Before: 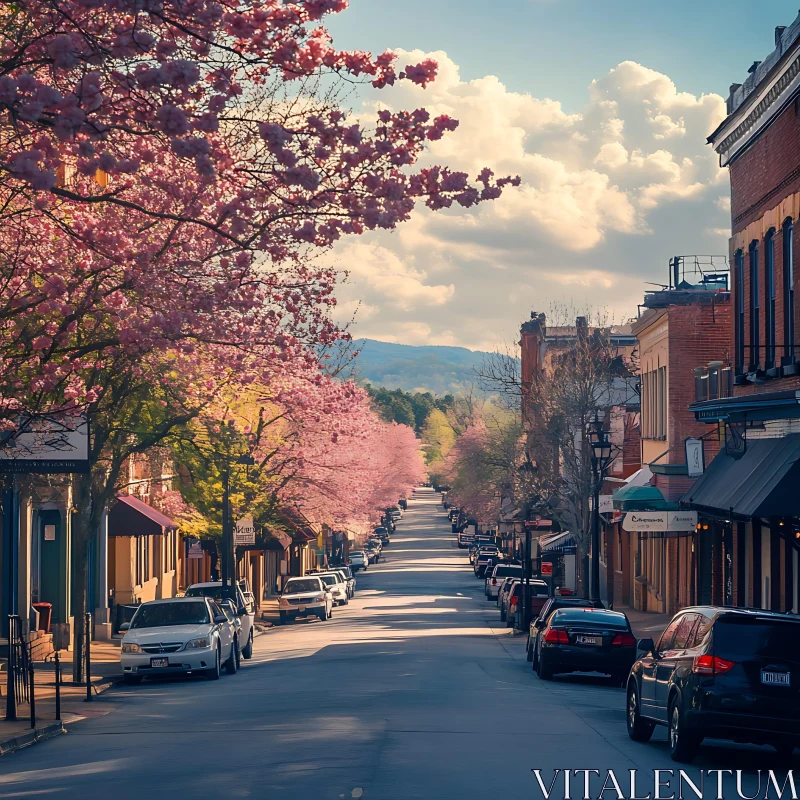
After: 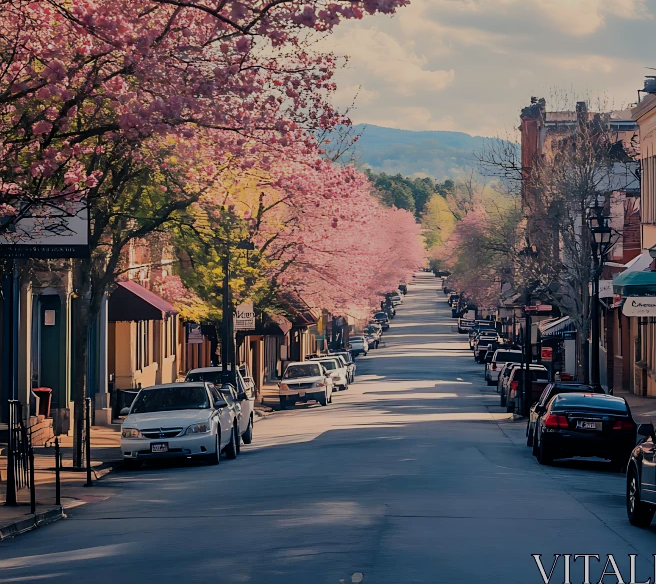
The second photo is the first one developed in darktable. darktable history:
crop: top 26.88%, right 17.998%
filmic rgb: black relative exposure -6.2 EV, white relative exposure 6.96 EV, hardness 2.27
